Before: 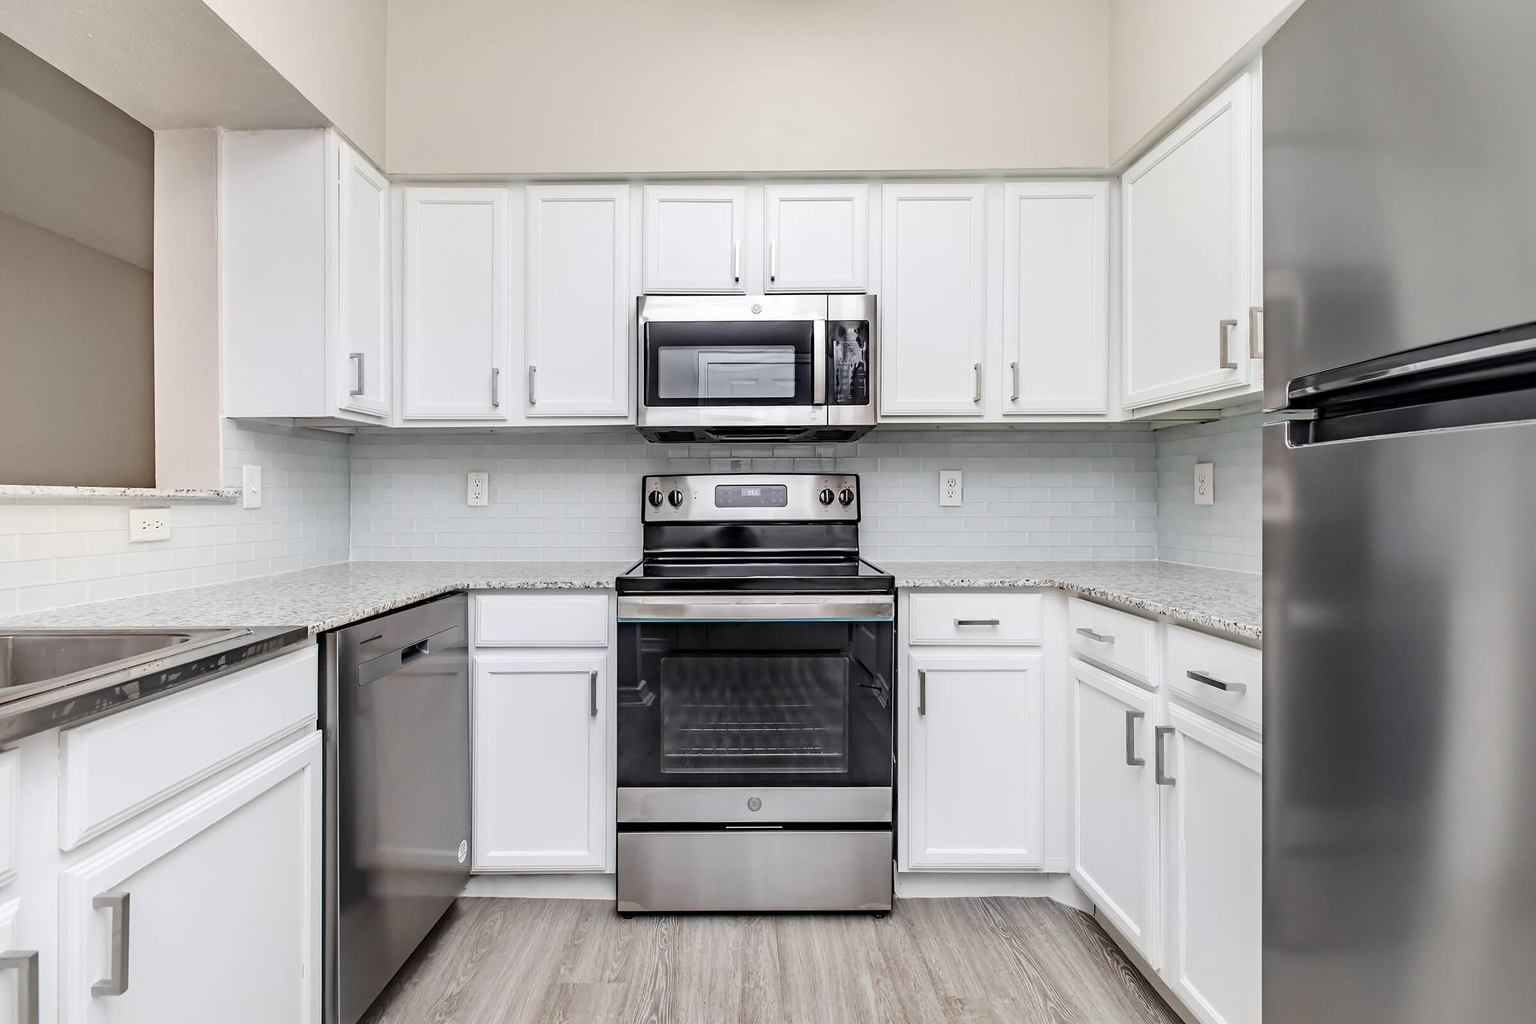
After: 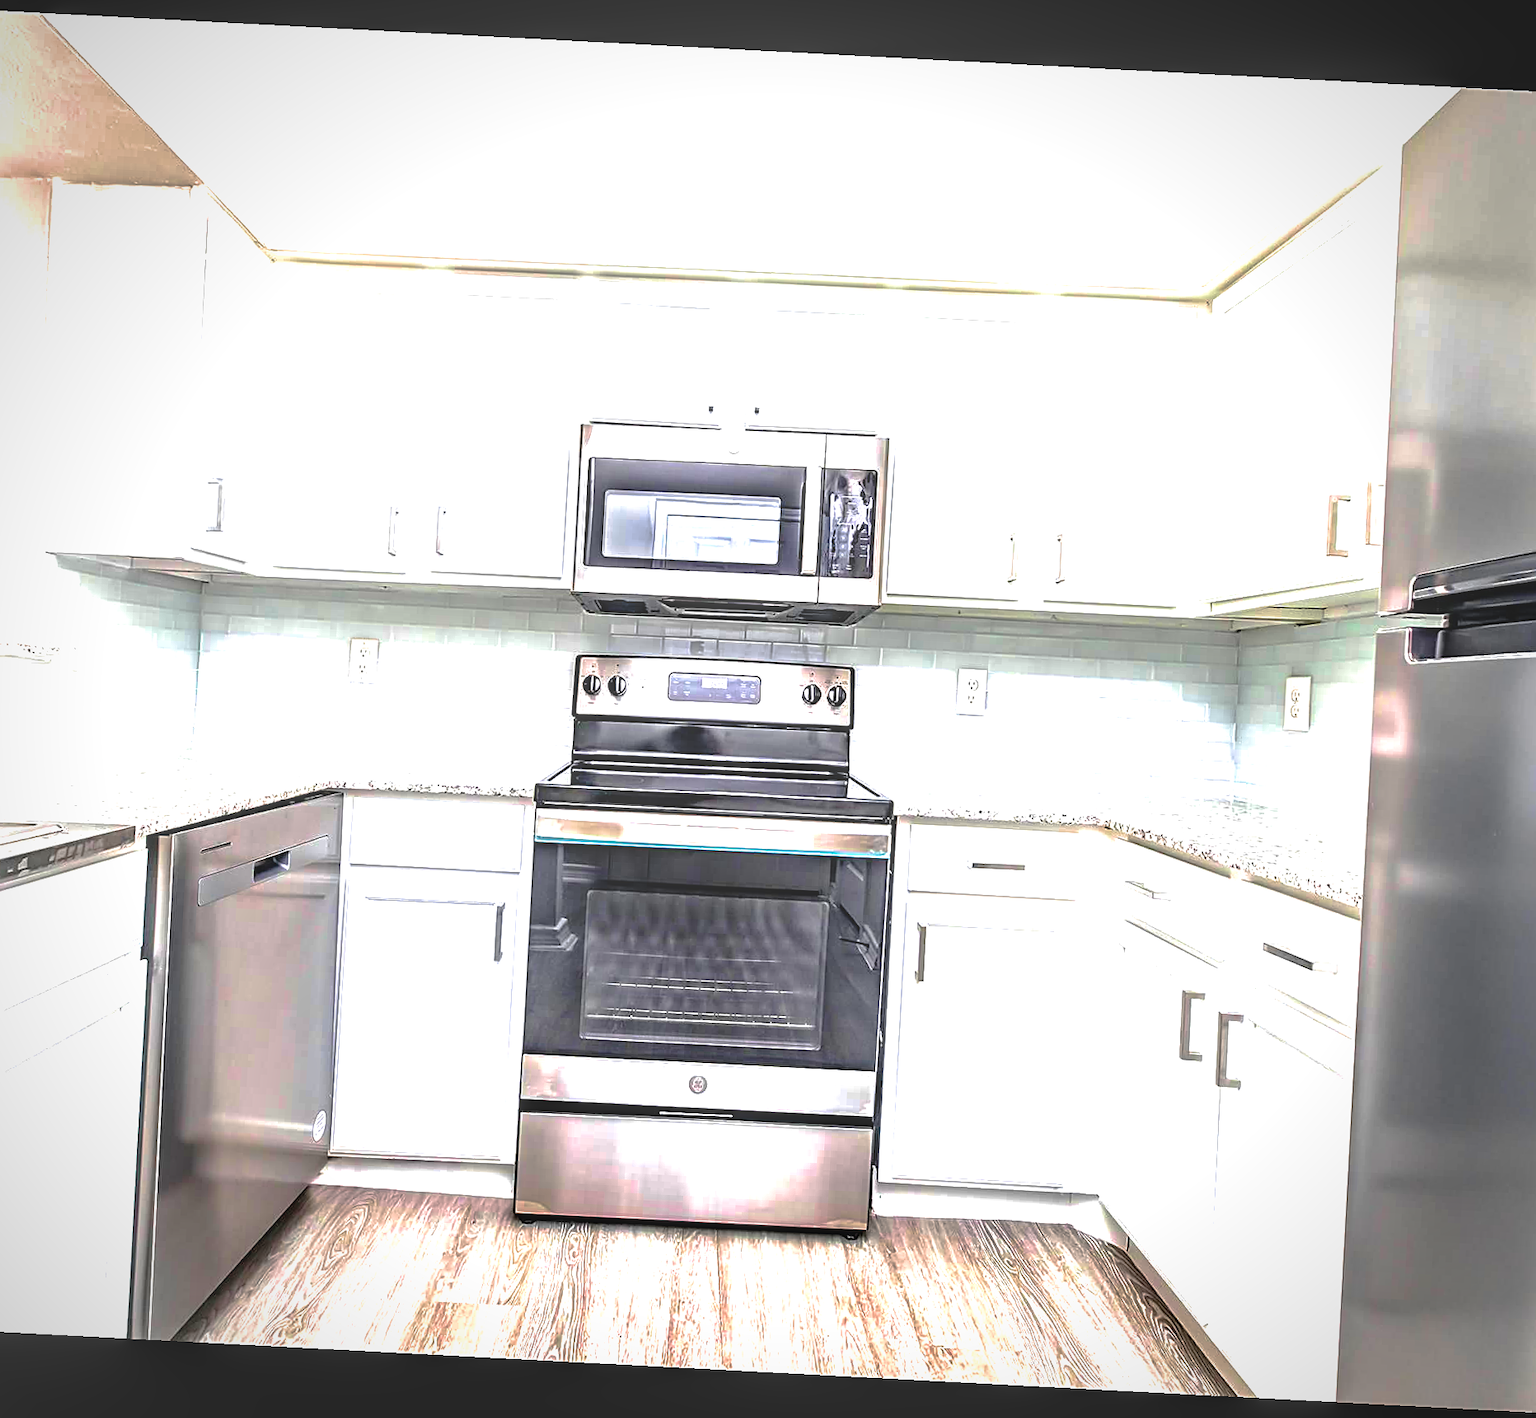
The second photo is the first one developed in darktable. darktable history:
exposure: exposure 1 EV, compensate exposure bias true, compensate highlight preservation false
velvia: strength 74.33%
sharpen: on, module defaults
local contrast: on, module defaults
vignetting: fall-off start 86.44%, brightness -0.401, saturation -0.311, automatic ratio true, unbound false
base curve: curves: ch0 [(0, 0) (0.841, 0.609) (1, 1)], preserve colors none
tone equalizer: -8 EV -0.415 EV, -7 EV -0.387 EV, -6 EV -0.336 EV, -5 EV -0.222 EV, -3 EV 0.24 EV, -2 EV 0.317 EV, -1 EV 0.386 EV, +0 EV 0.396 EV
crop and rotate: angle -3.01°, left 14.051%, top 0.023%, right 10.783%, bottom 0.03%
